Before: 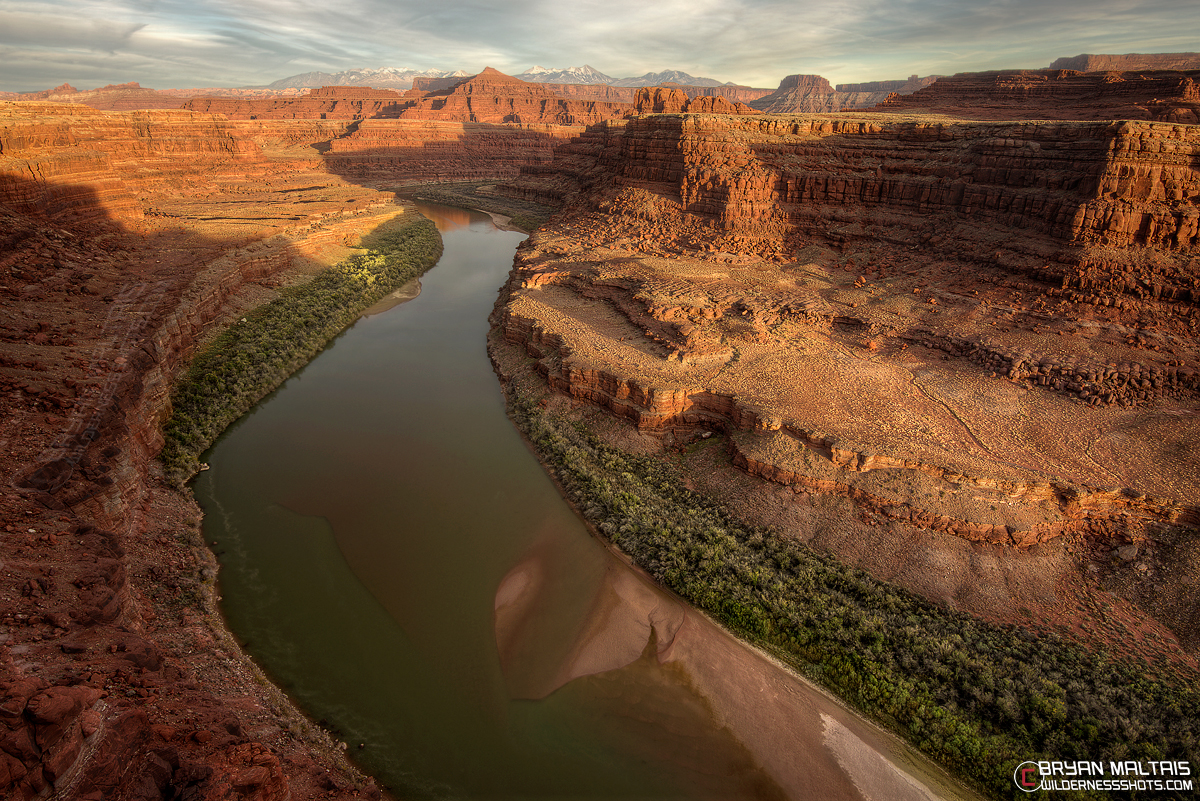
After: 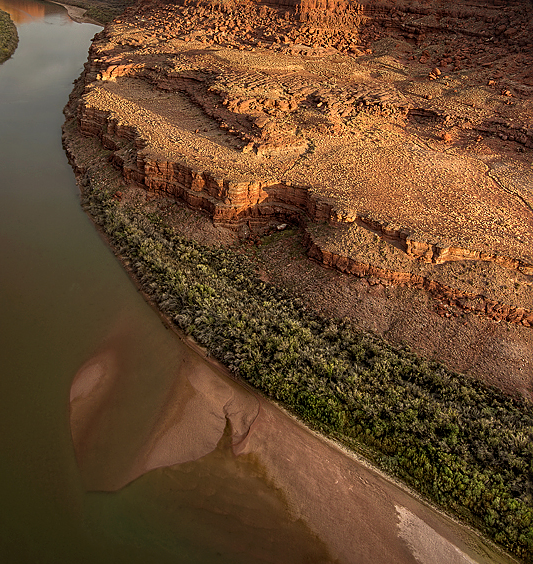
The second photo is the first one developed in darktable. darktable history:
sharpen: on, module defaults
crop: left 35.482%, top 26.055%, right 20.091%, bottom 3.429%
